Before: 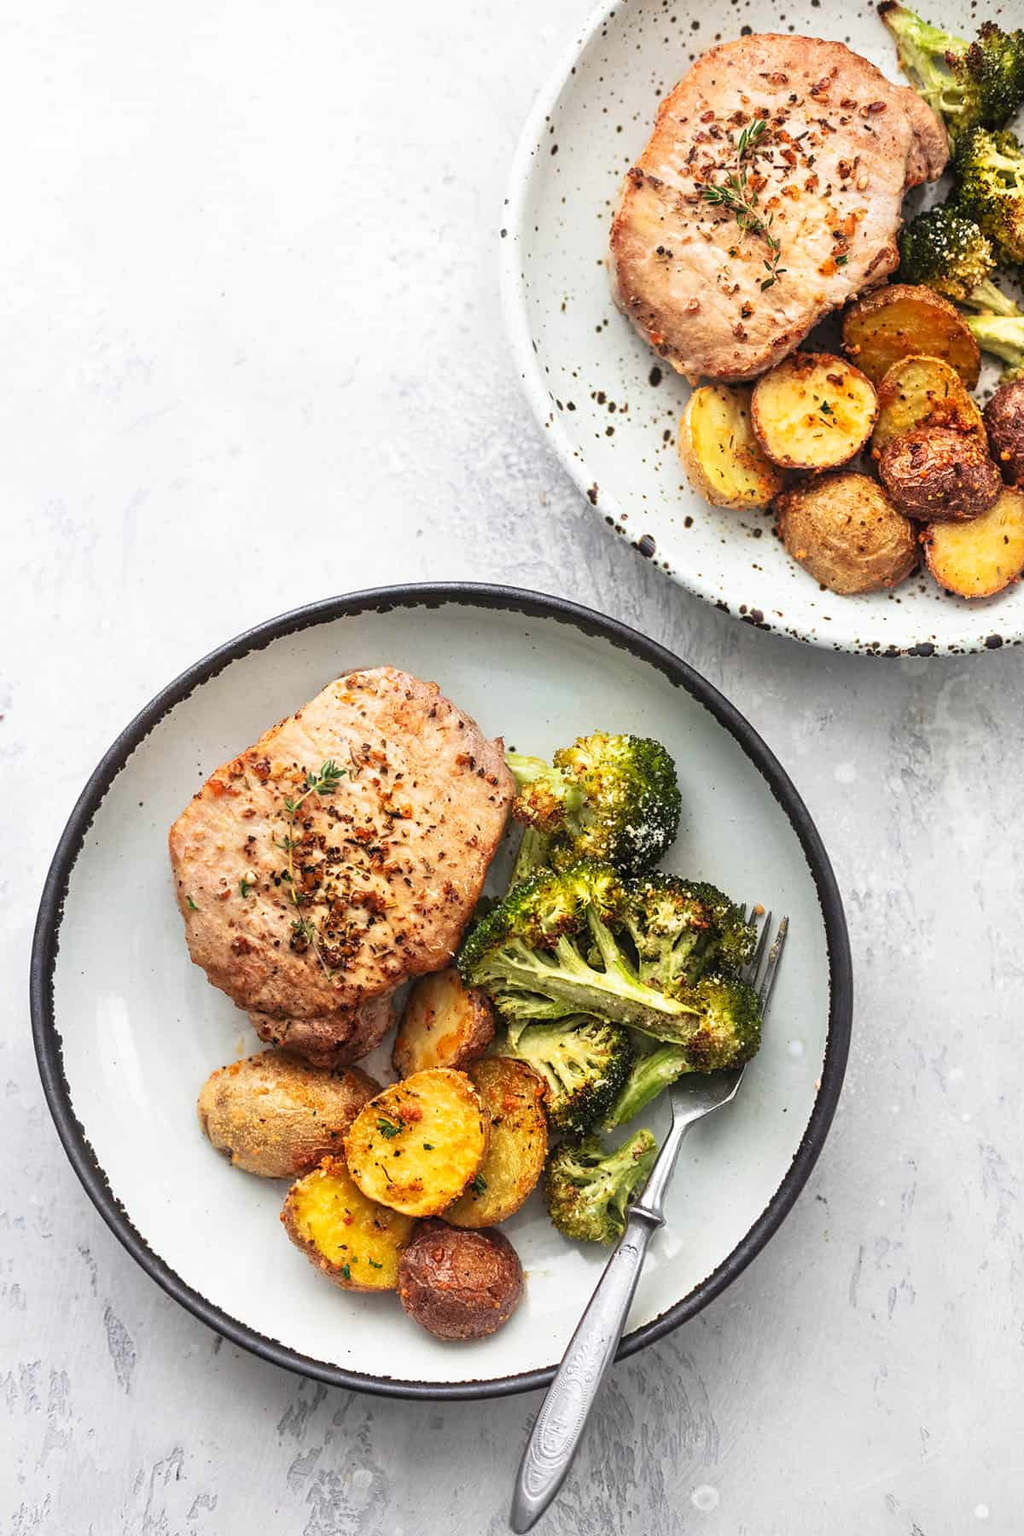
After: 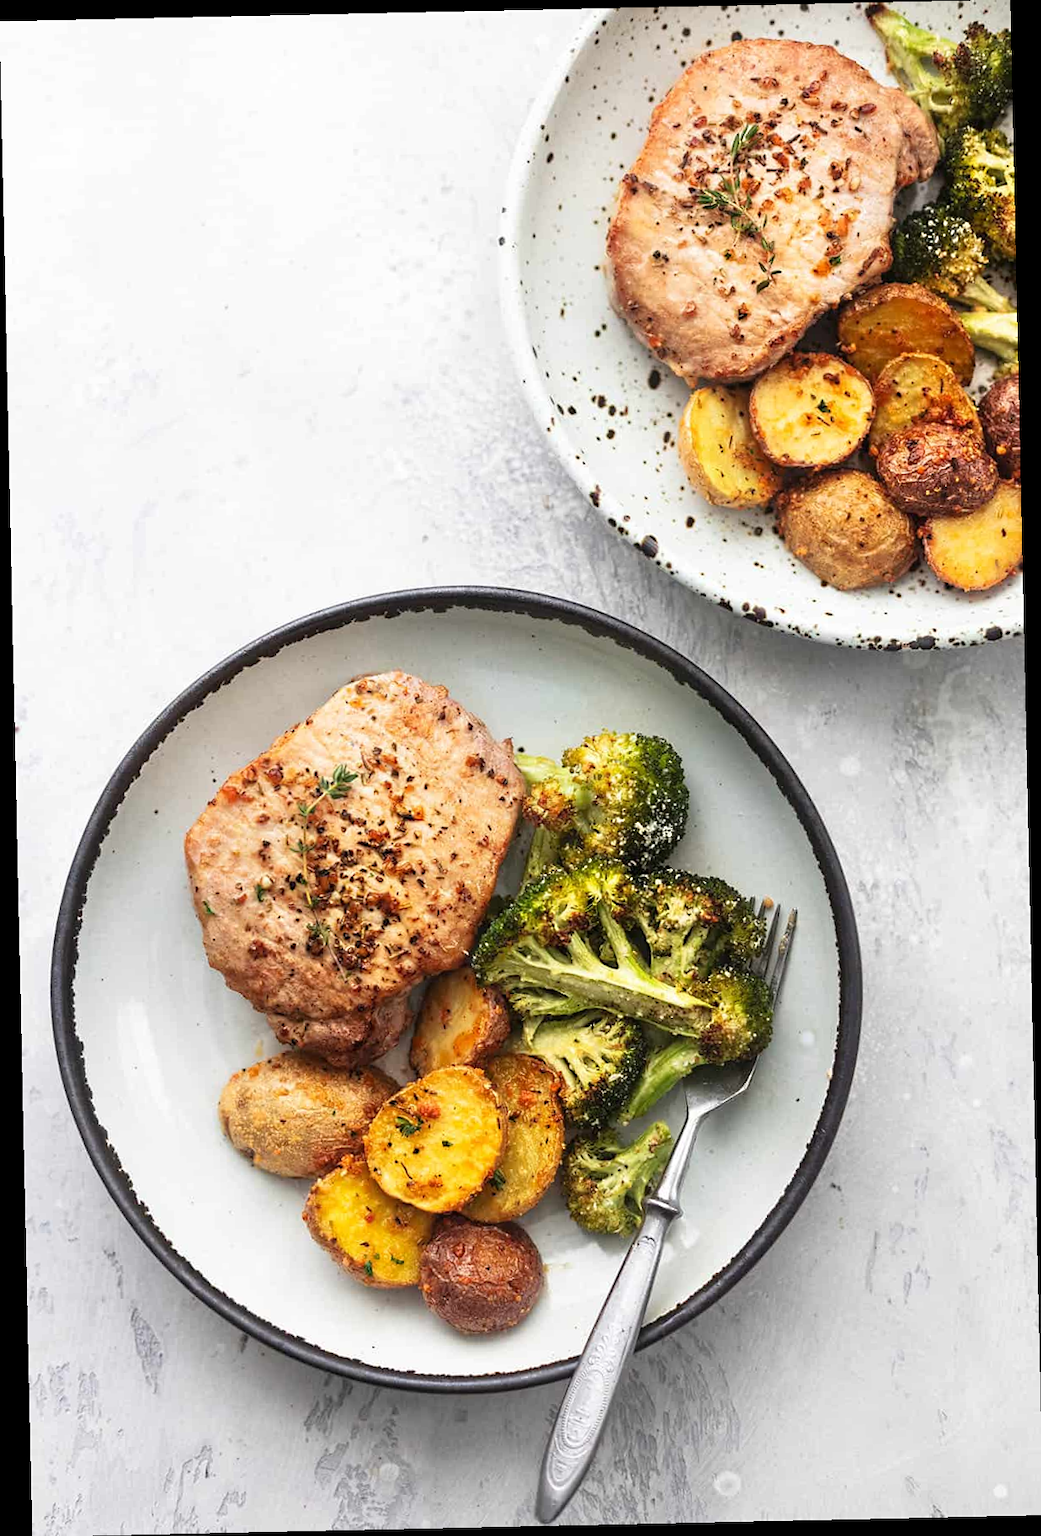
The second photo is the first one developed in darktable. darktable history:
rotate and perspective: rotation -1.24°, automatic cropping off
sharpen: radius 5.325, amount 0.312, threshold 26.433
